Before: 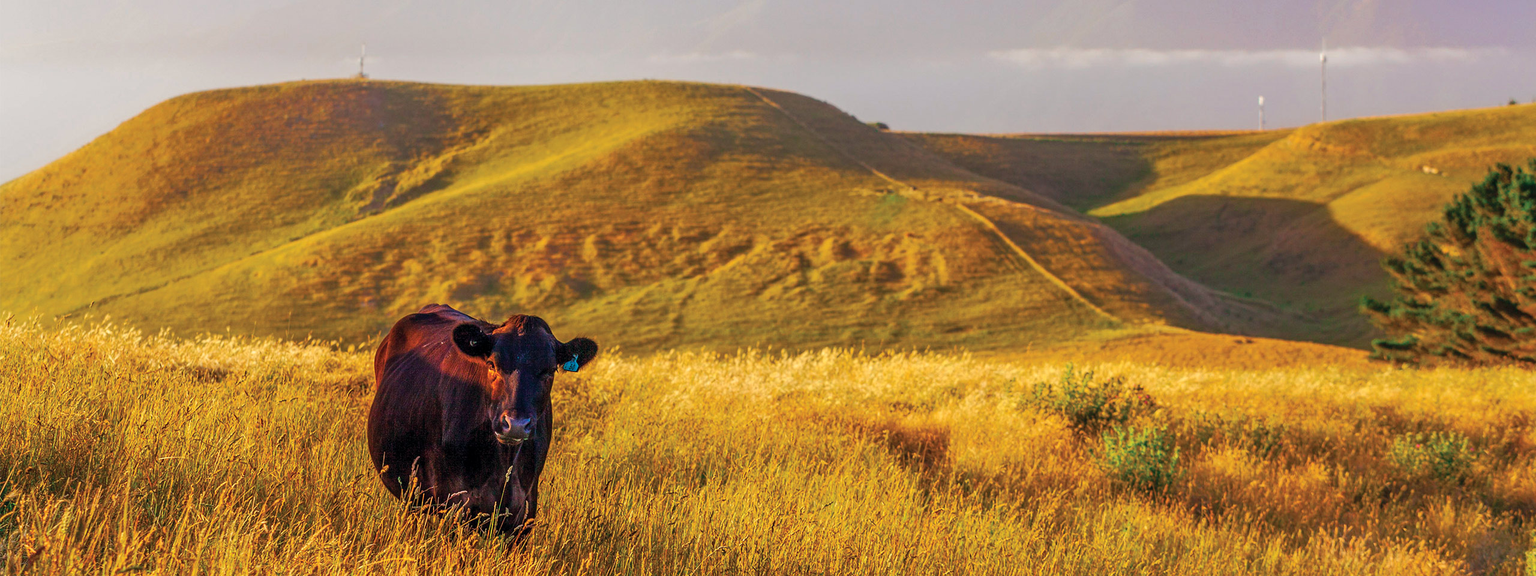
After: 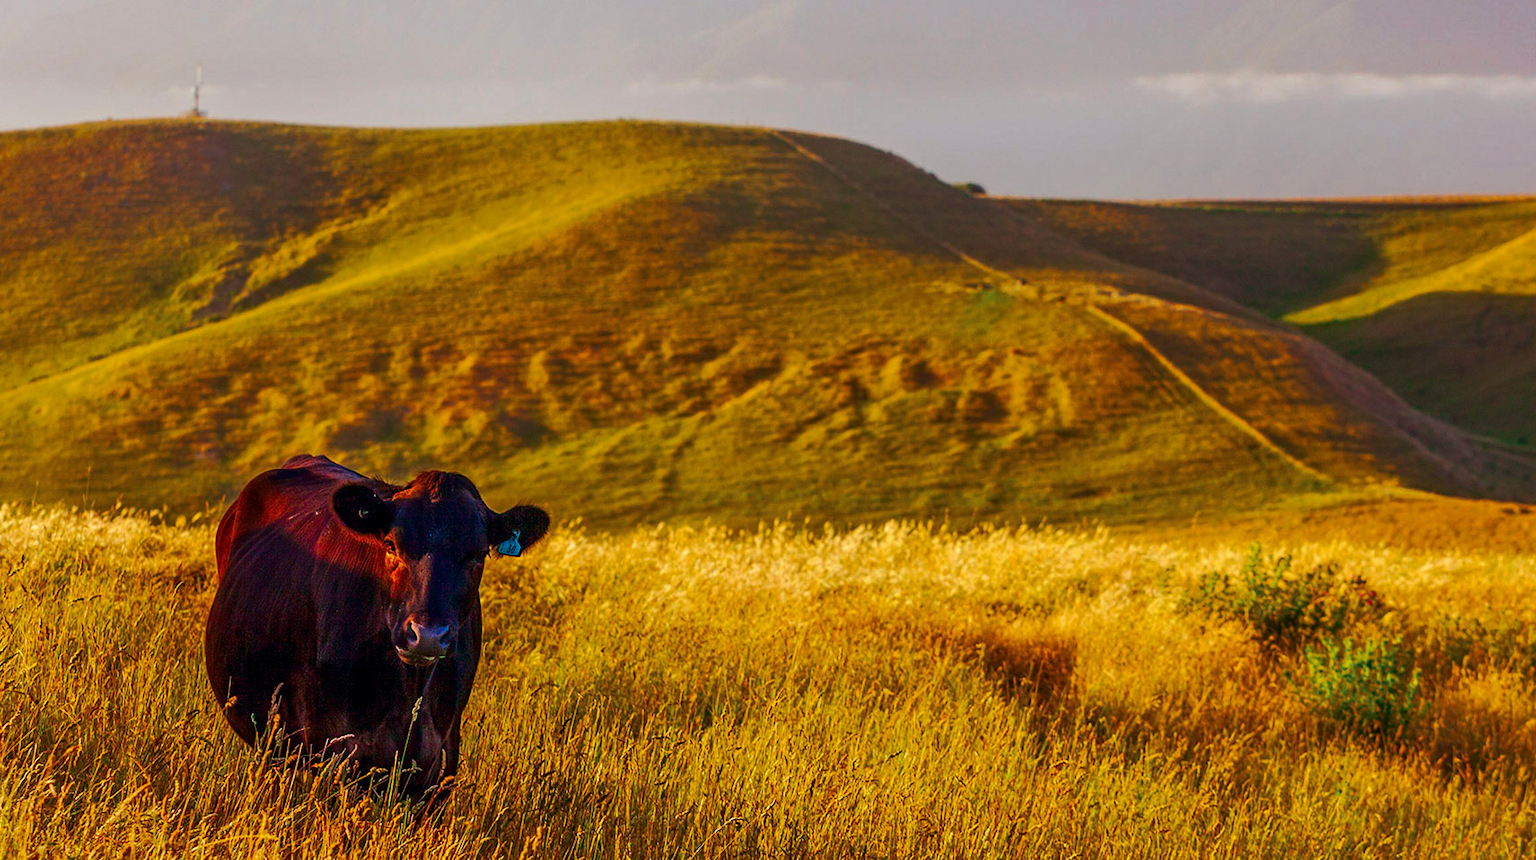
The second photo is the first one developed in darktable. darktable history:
crop and rotate: left 15.016%, right 18.12%
tone equalizer: on, module defaults
contrast brightness saturation: contrast 0.066, brightness -0.147, saturation 0.117
